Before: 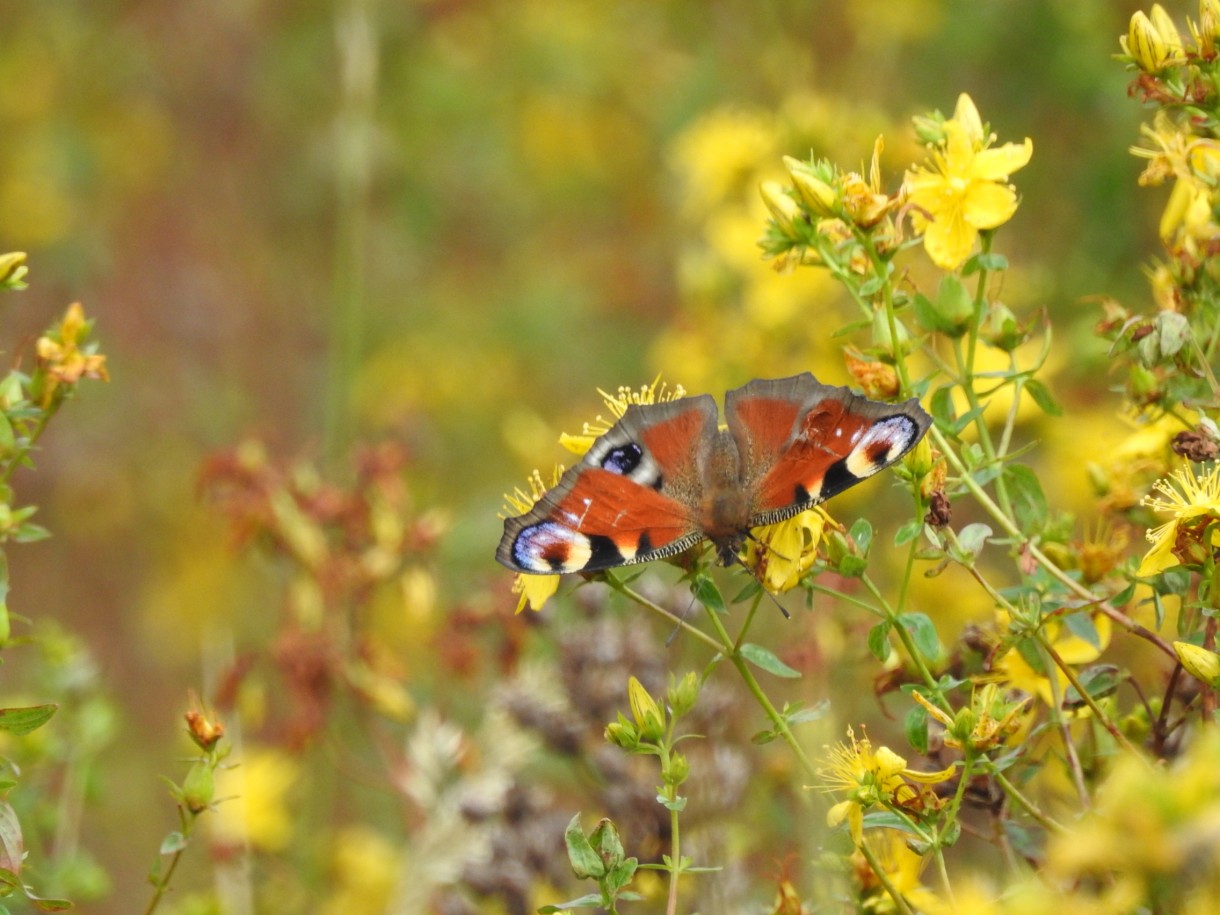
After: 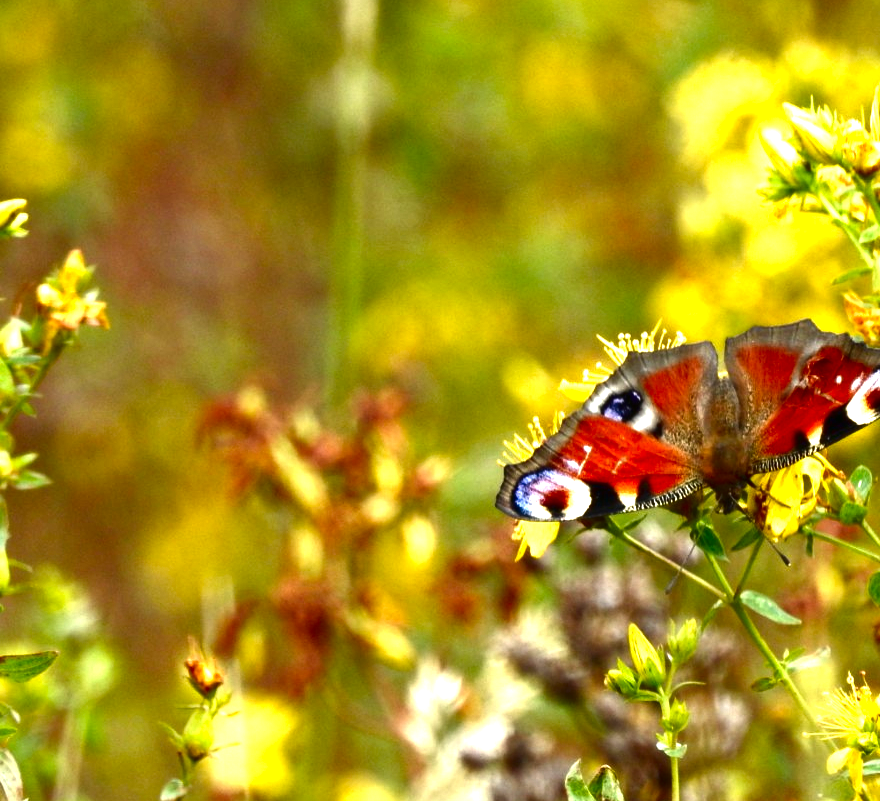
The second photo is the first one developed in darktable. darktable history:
crop: top 5.803%, right 27.864%, bottom 5.804%
contrast brightness saturation: contrast 0.09, brightness -0.59, saturation 0.17
exposure: black level correction 0, exposure 1.1 EV, compensate highlight preservation false
tone equalizer: on, module defaults
